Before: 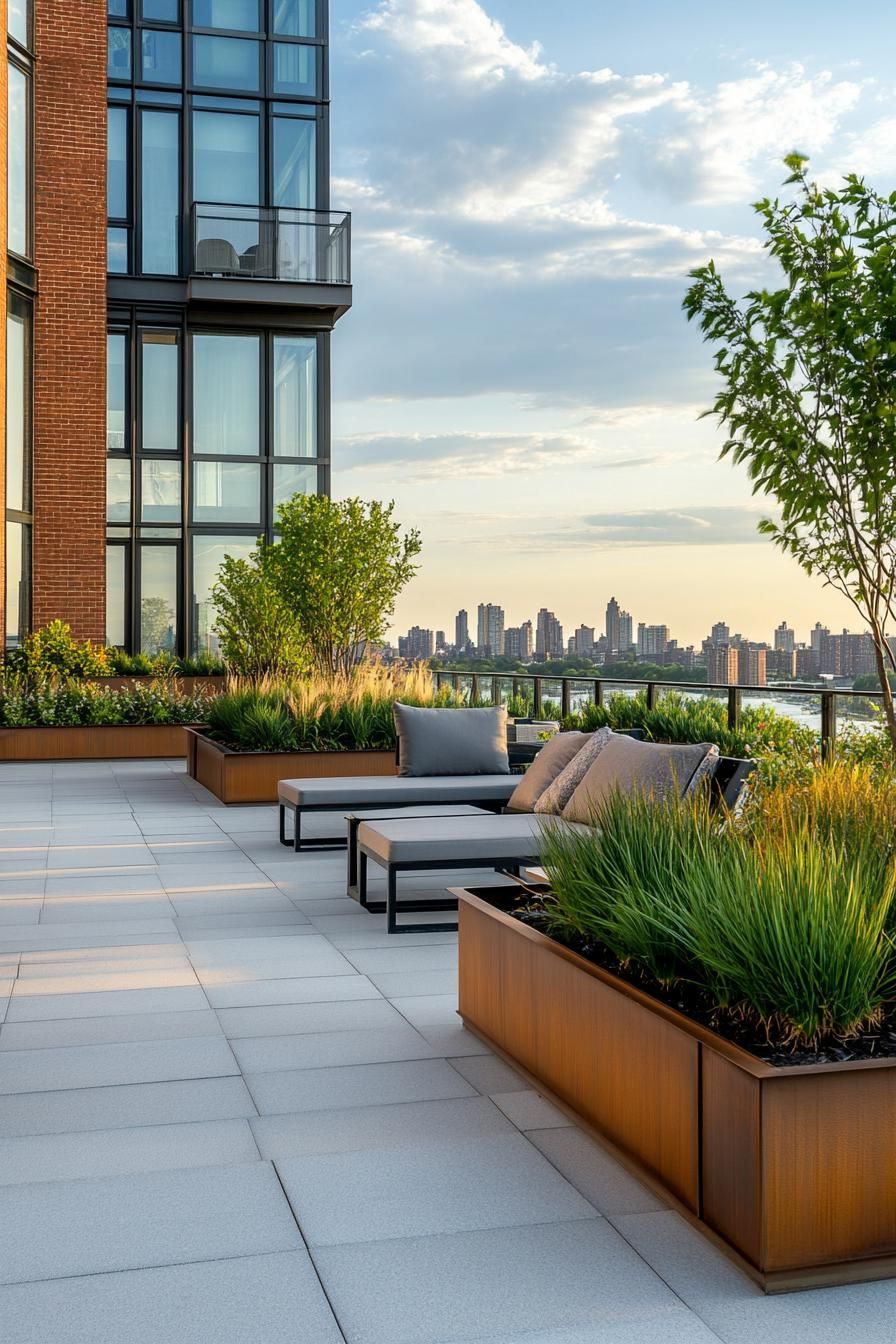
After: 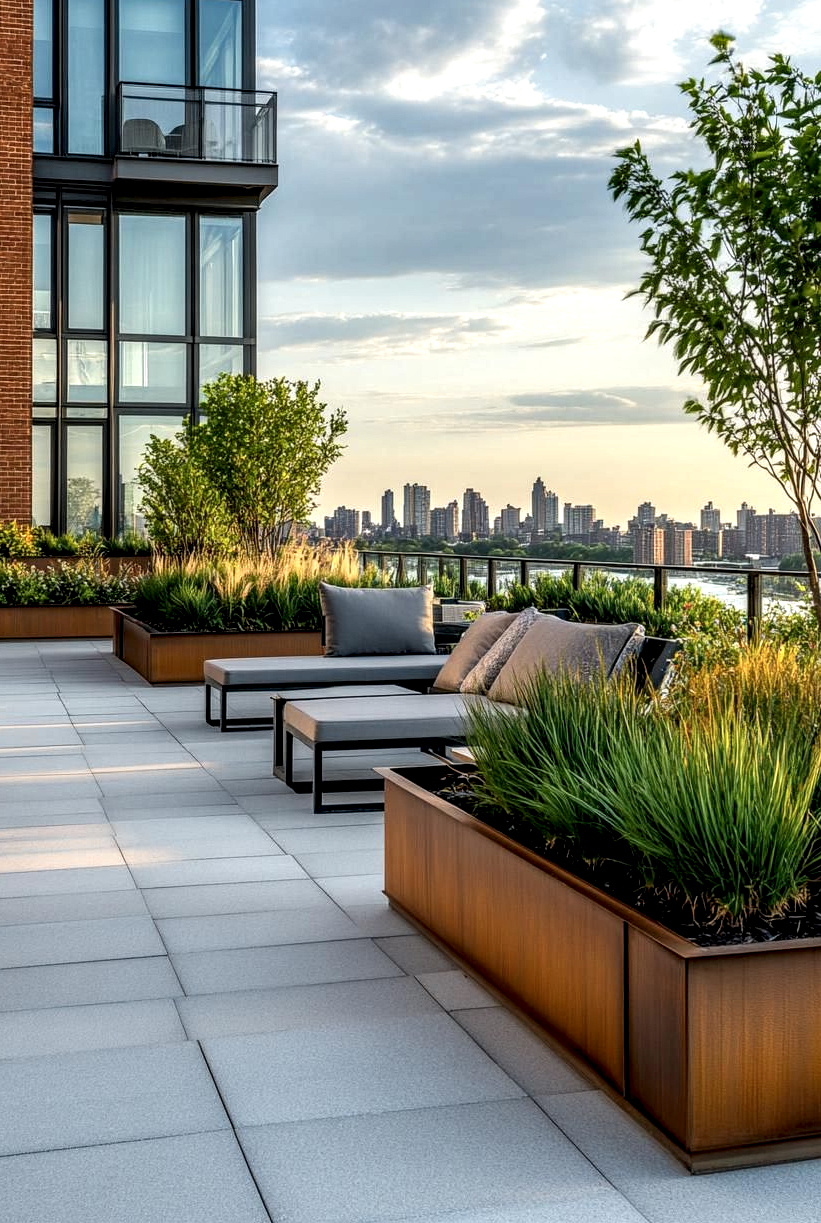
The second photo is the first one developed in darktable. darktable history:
local contrast: highlights 60%, shadows 60%, detail 160%
crop and rotate: left 8.262%, top 8.986%
